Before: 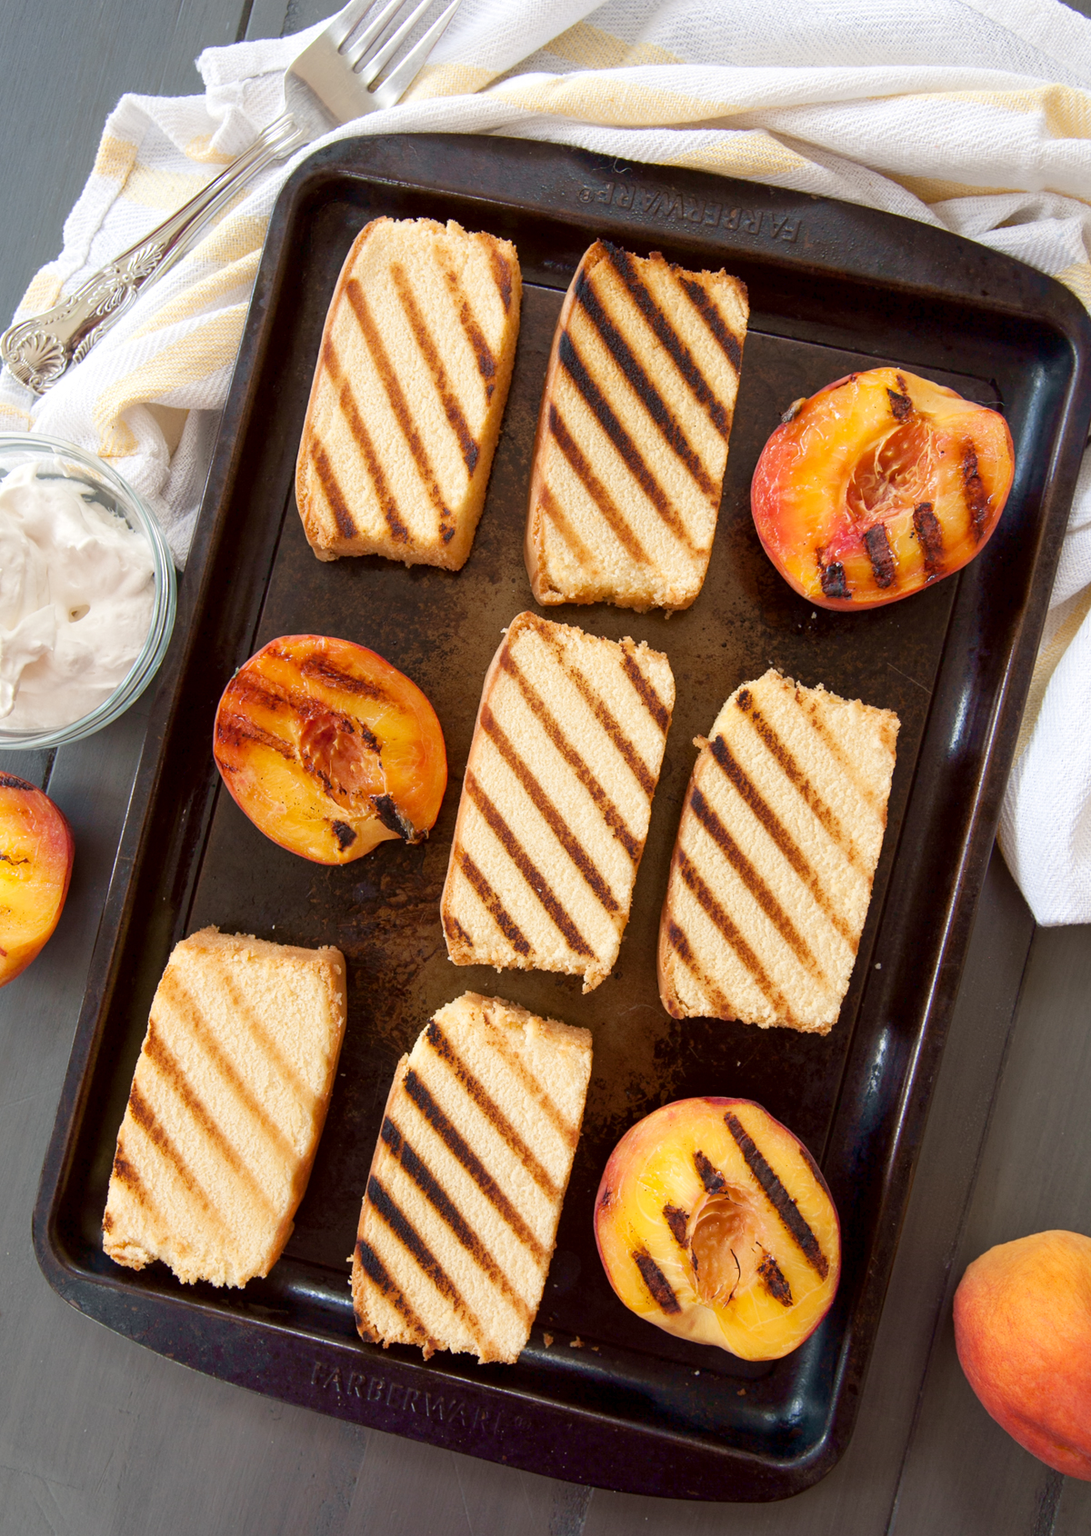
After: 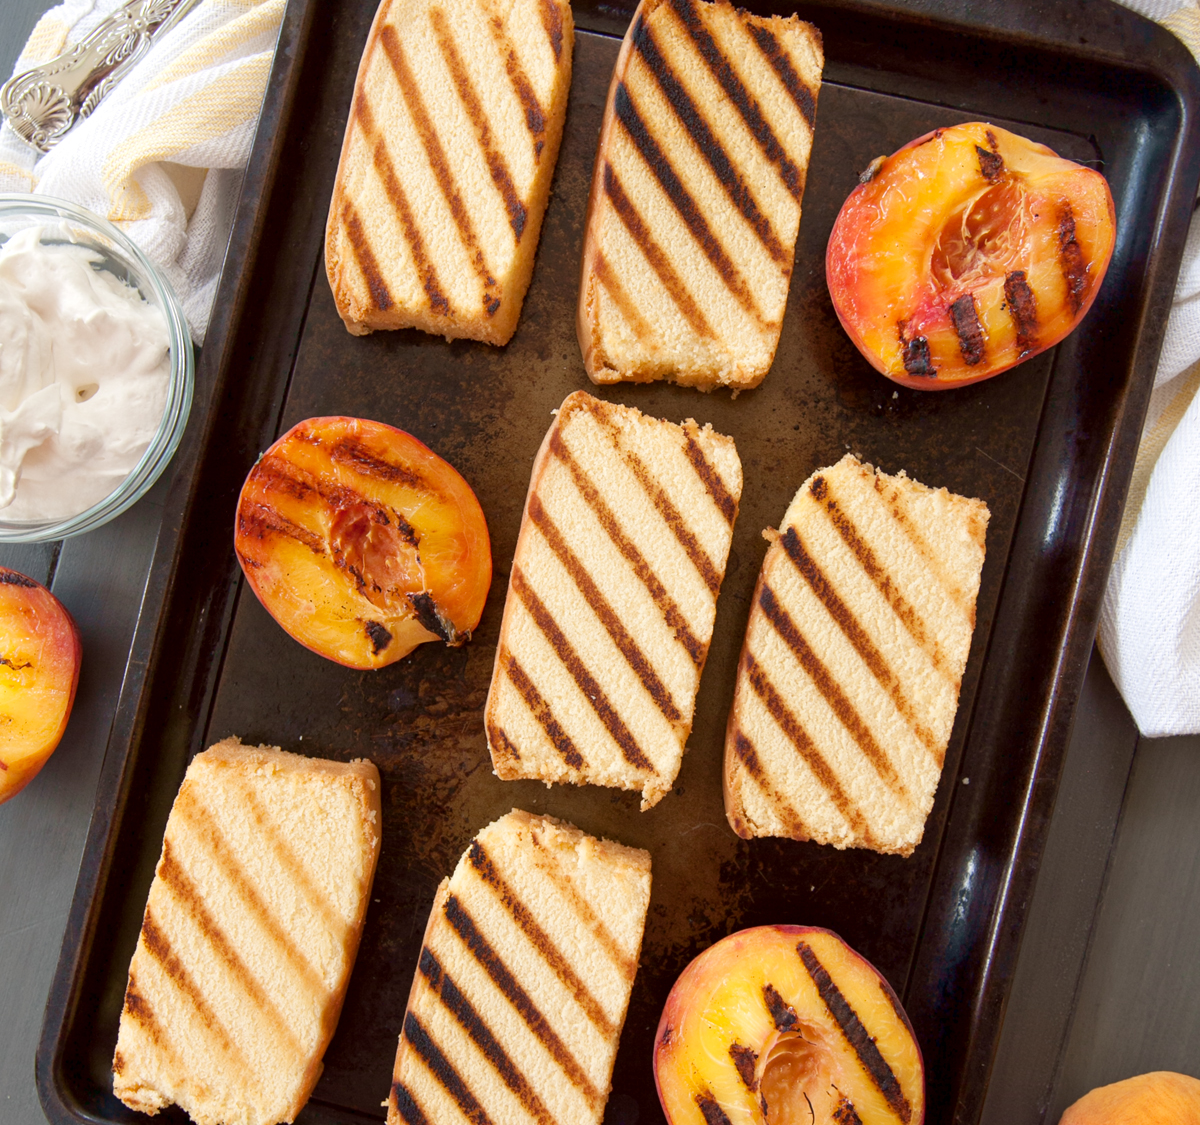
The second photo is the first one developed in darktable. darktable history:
crop: top 16.697%, bottom 16.728%
